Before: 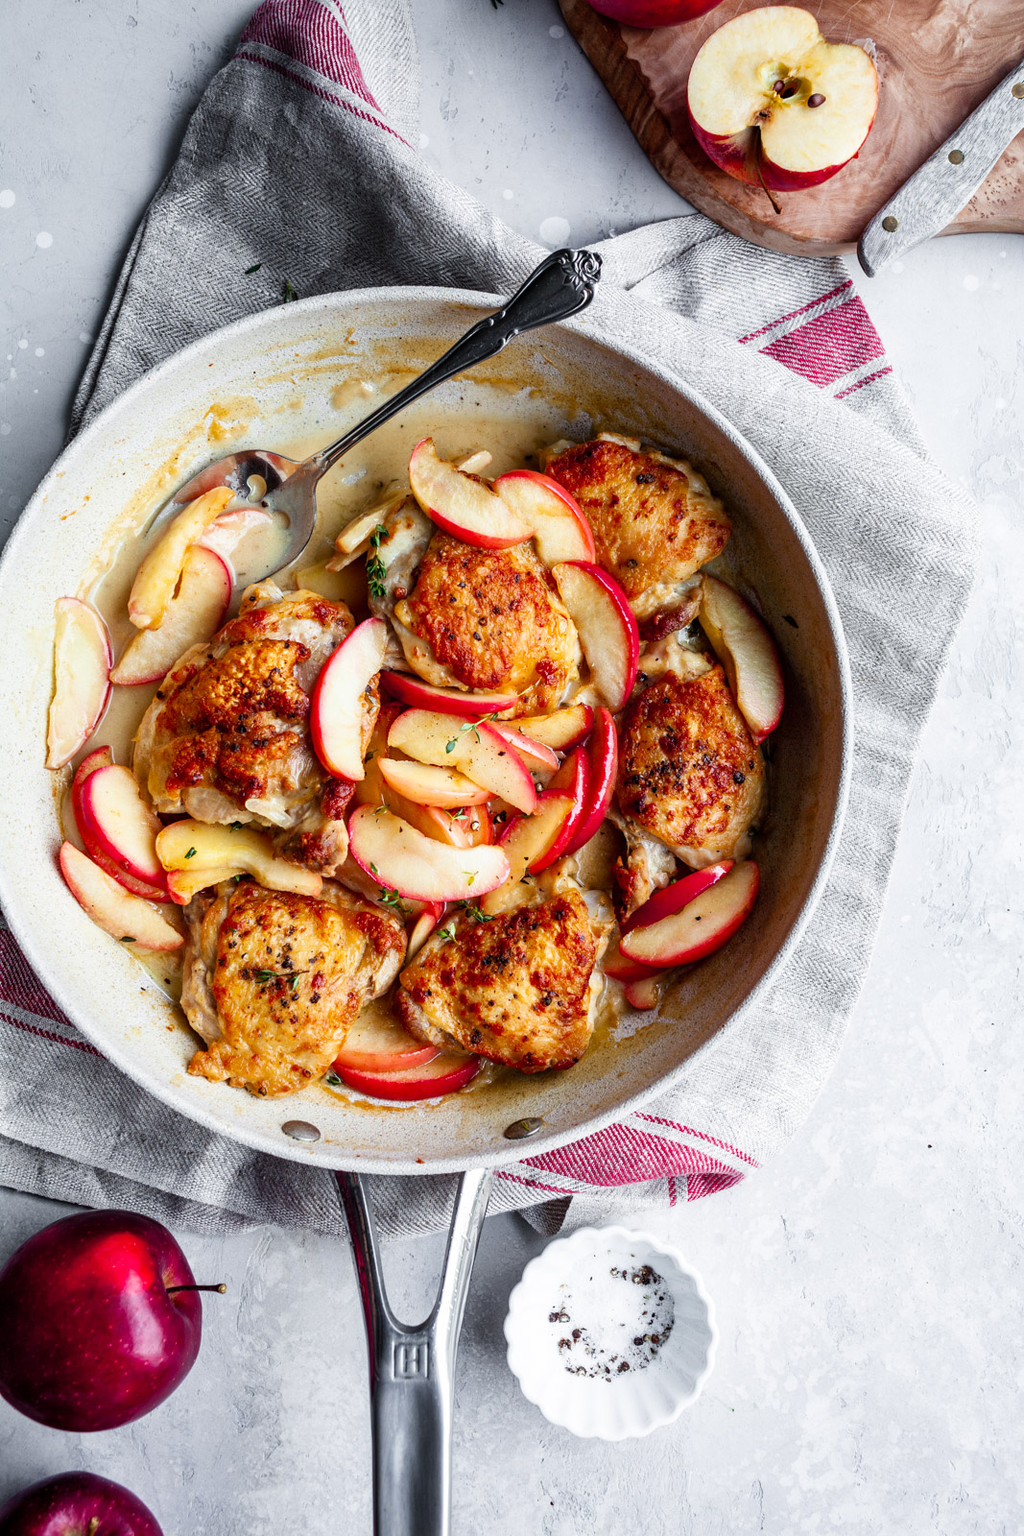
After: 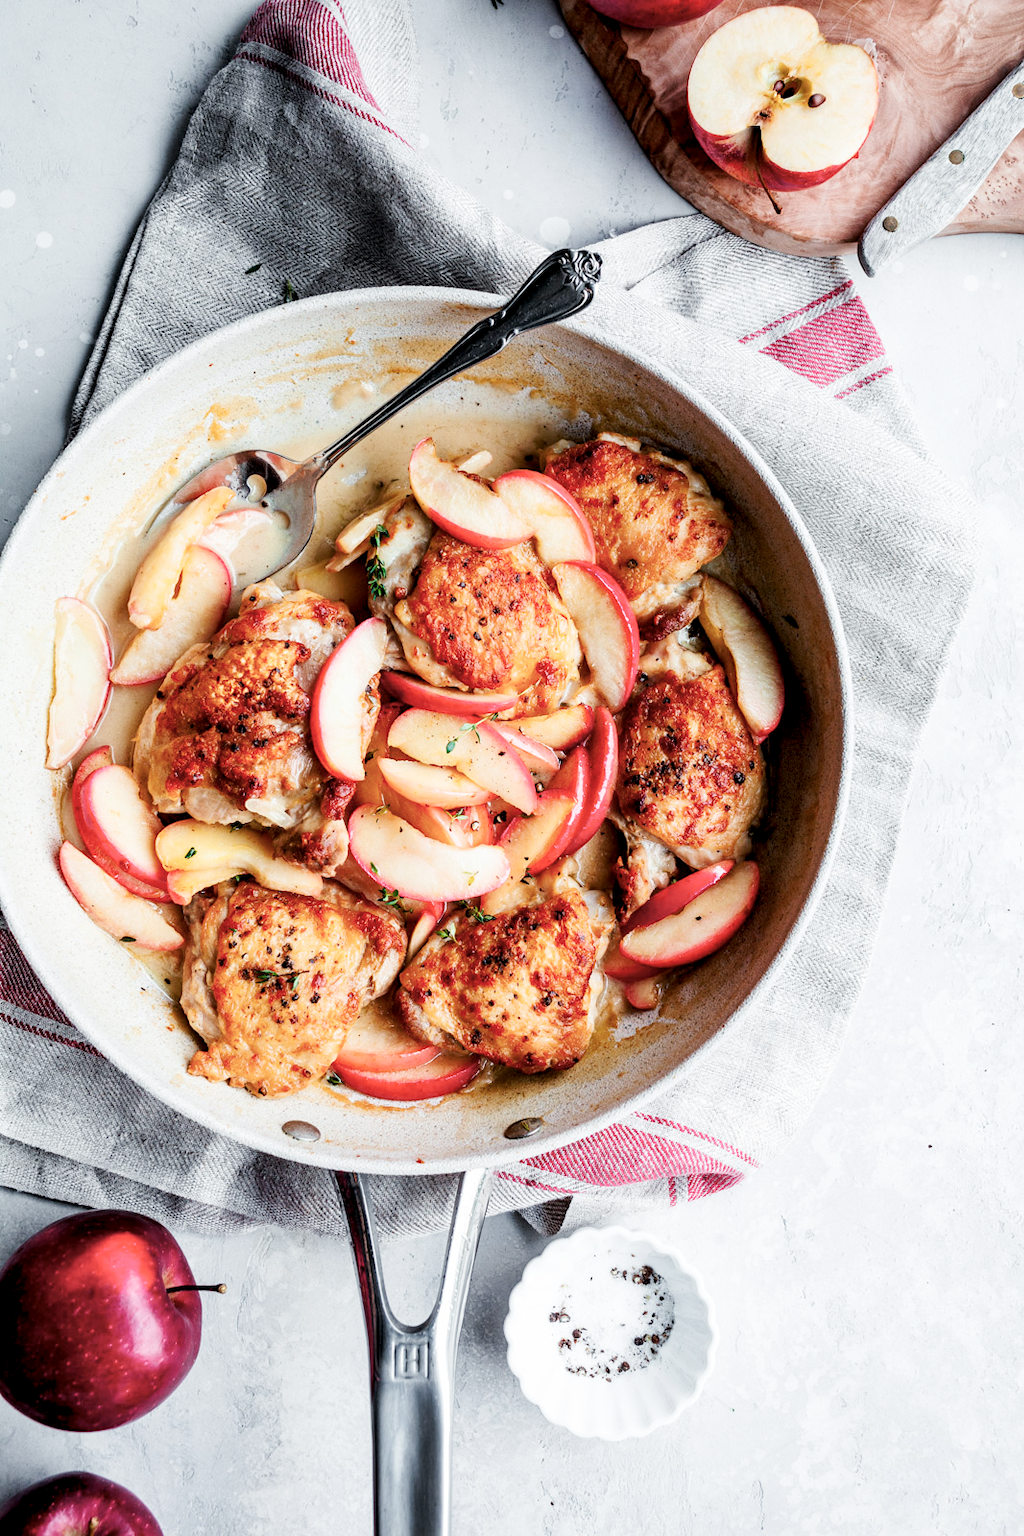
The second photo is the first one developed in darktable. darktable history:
tone curve: curves: ch0 [(0, 0) (0.003, 0.003) (0.011, 0.014) (0.025, 0.031) (0.044, 0.055) (0.069, 0.086) (0.1, 0.124) (0.136, 0.168) (0.177, 0.22) (0.224, 0.278) (0.277, 0.344) (0.335, 0.426) (0.399, 0.515) (0.468, 0.597) (0.543, 0.672) (0.623, 0.746) (0.709, 0.815) (0.801, 0.881) (0.898, 0.939) (1, 1)], preserve colors none
color look up table: target L [61.78, 42.8, 31.91, 100, 80.69, 61.46, 57.56, 50.79, 42.93, 44.91, 37.06, 26.64, 71.04, 58.9, 50.92, 49, 35.24, 25.32, 23.83, 8.1, 62.04, 47.07, 42.45, 26.98, 0 ×25], target a [-14.55, -28.26, -6.985, -0.001, 0.155, 20.01, 18.49, 34.58, -0.215, 42.44, 42.16, 12.09, -0.905, -0.454, 3.547, 41.11, -0.814, 18.34, 2.397, -0.042, -27.69, -25.74, -6.425, -0.549, 0 ×25], target b [43.59, 21.98, 15.91, 0.014, 0.748, 50.62, 12.64, 38.85, 0.069, 14.53, 21.59, 12.8, 0.042, -0.648, -18.36, -9.378, -32.7, -11.09, -32.78, 0.011, -4.415, -21.5, -19.85, -0.466, 0 ×25], num patches 24
